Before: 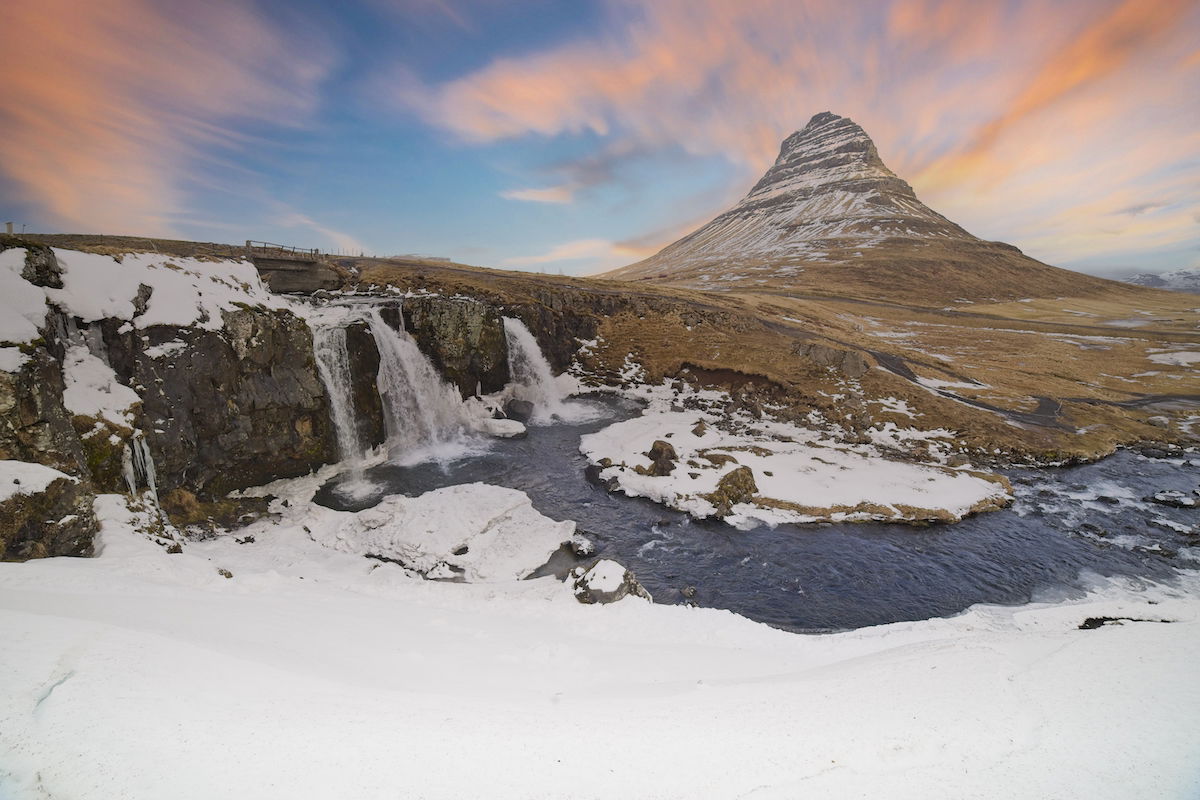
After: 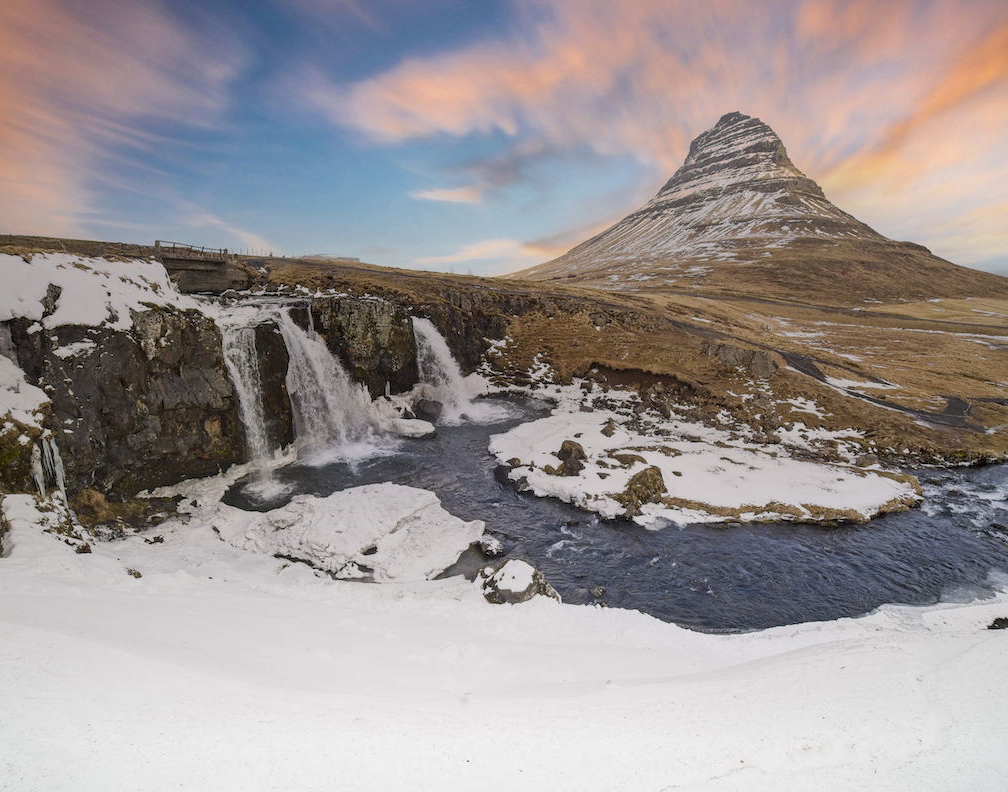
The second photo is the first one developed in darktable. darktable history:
local contrast: on, module defaults
crop: left 7.598%, right 7.873%
